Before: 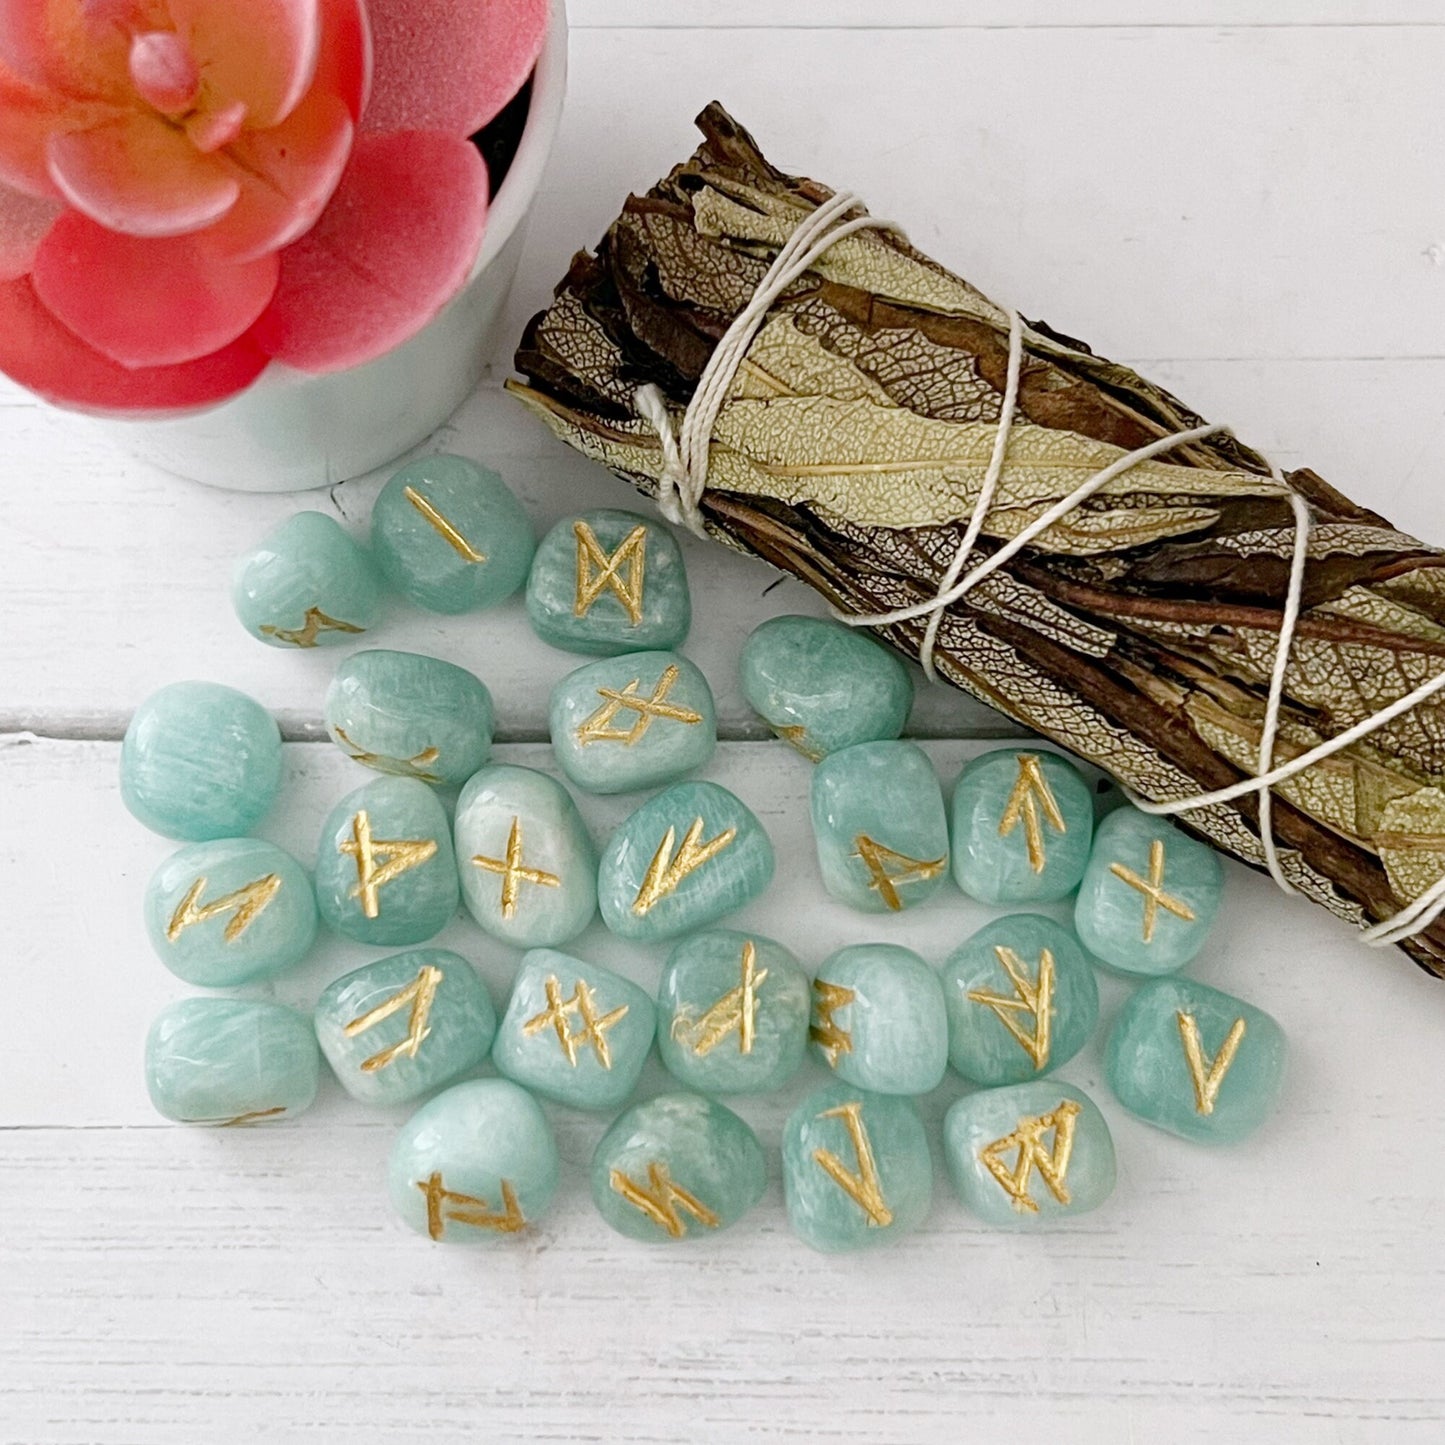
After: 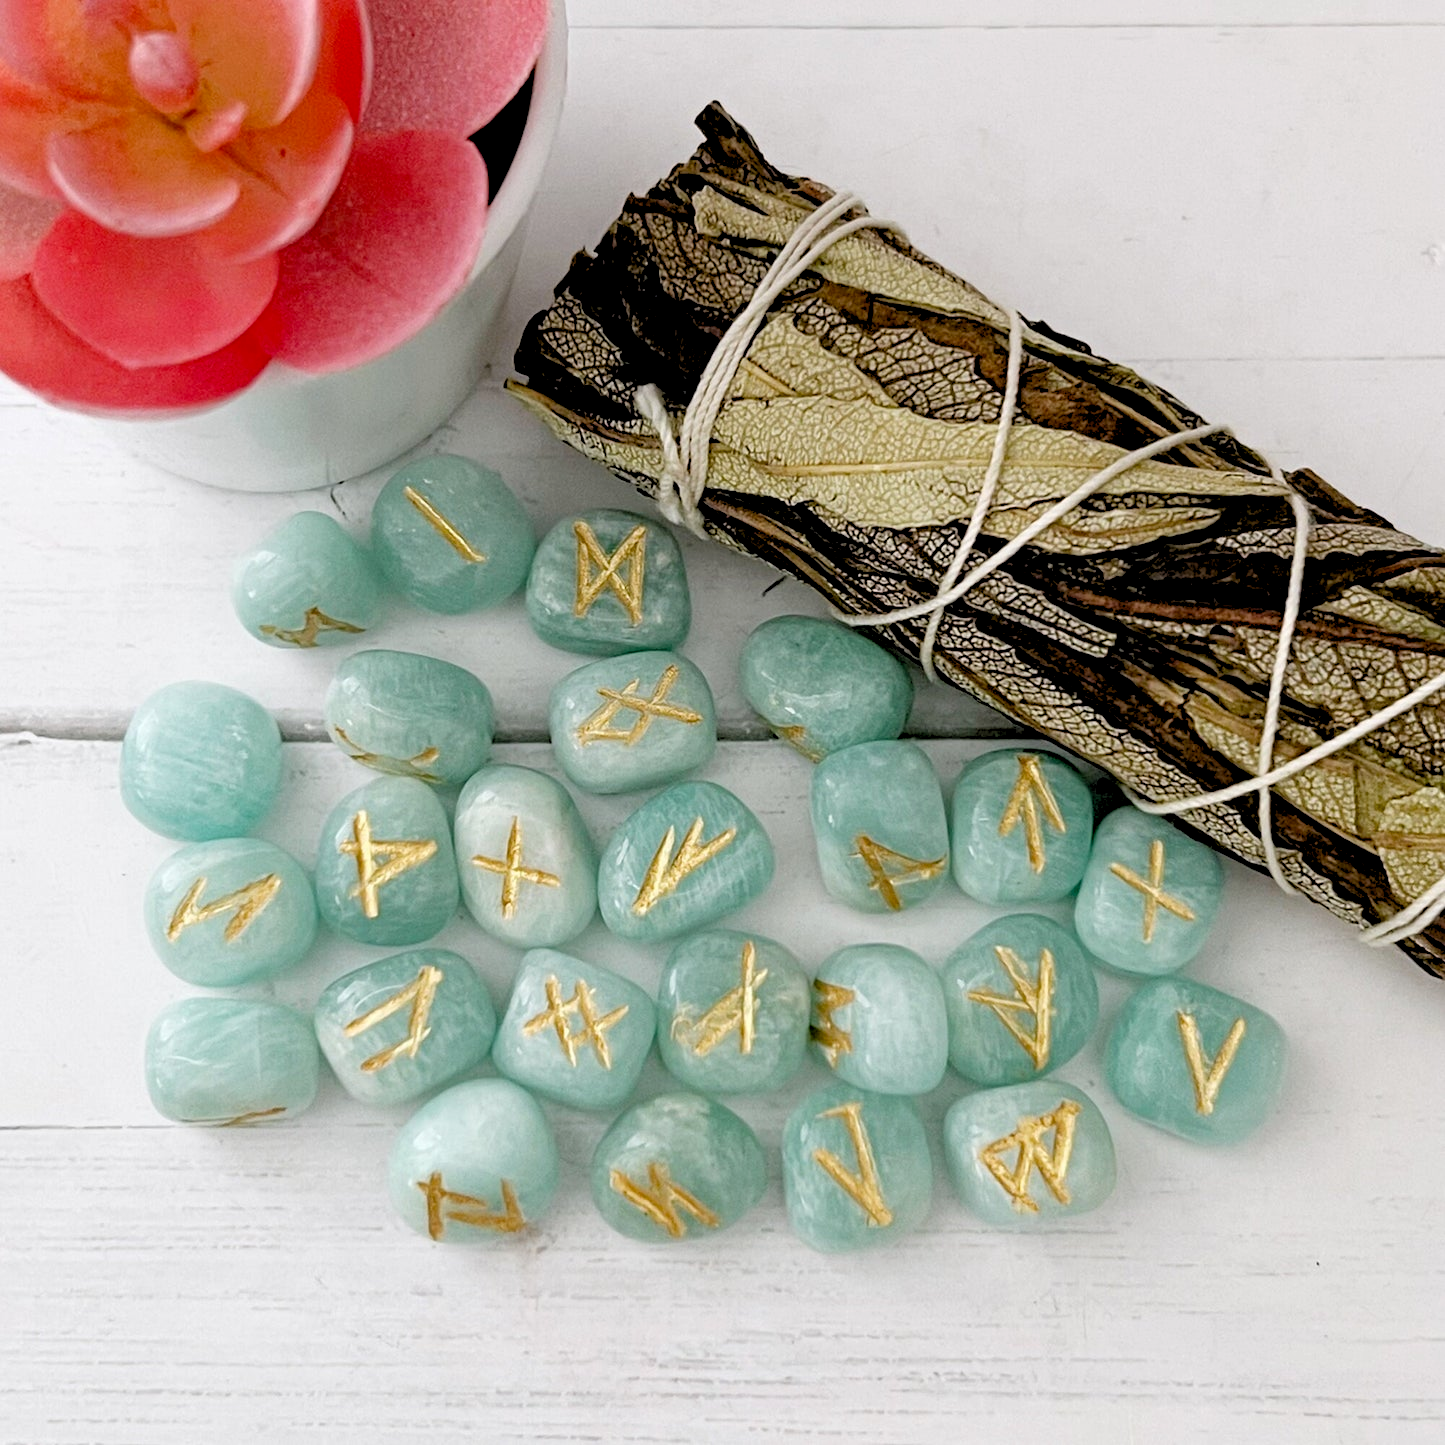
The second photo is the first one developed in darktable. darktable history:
exposure: black level correction 0.009, exposure -0.159 EV, compensate highlight preservation false
rgb levels: levels [[0.013, 0.434, 0.89], [0, 0.5, 1], [0, 0.5, 1]]
